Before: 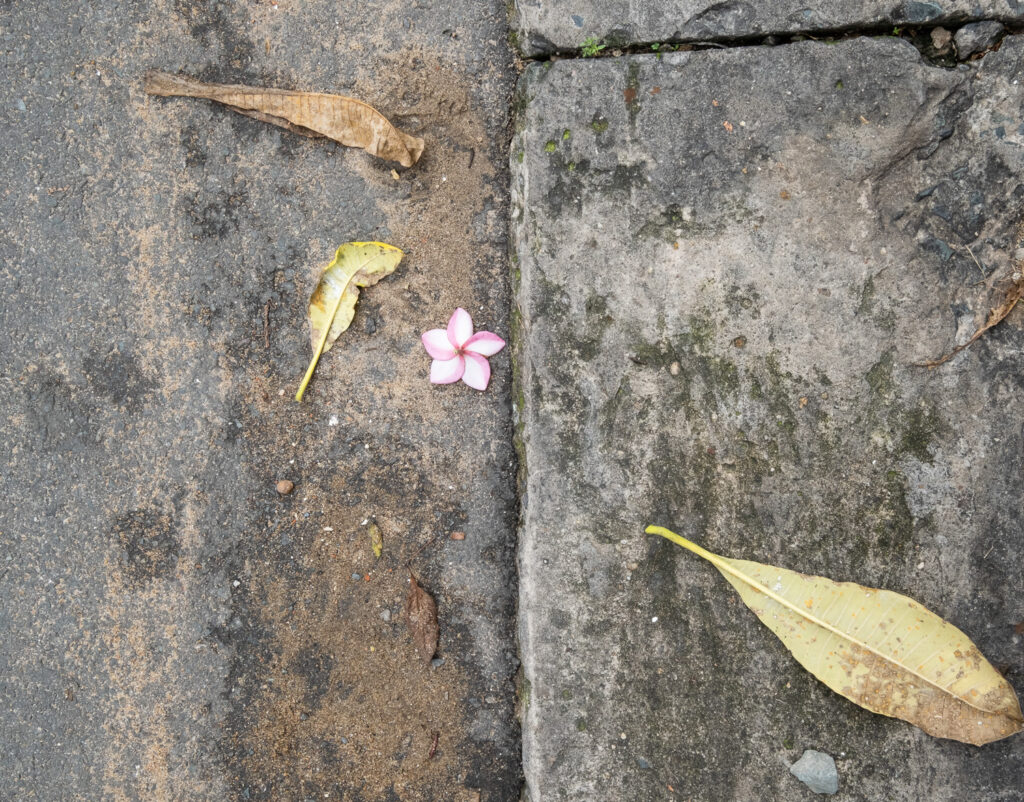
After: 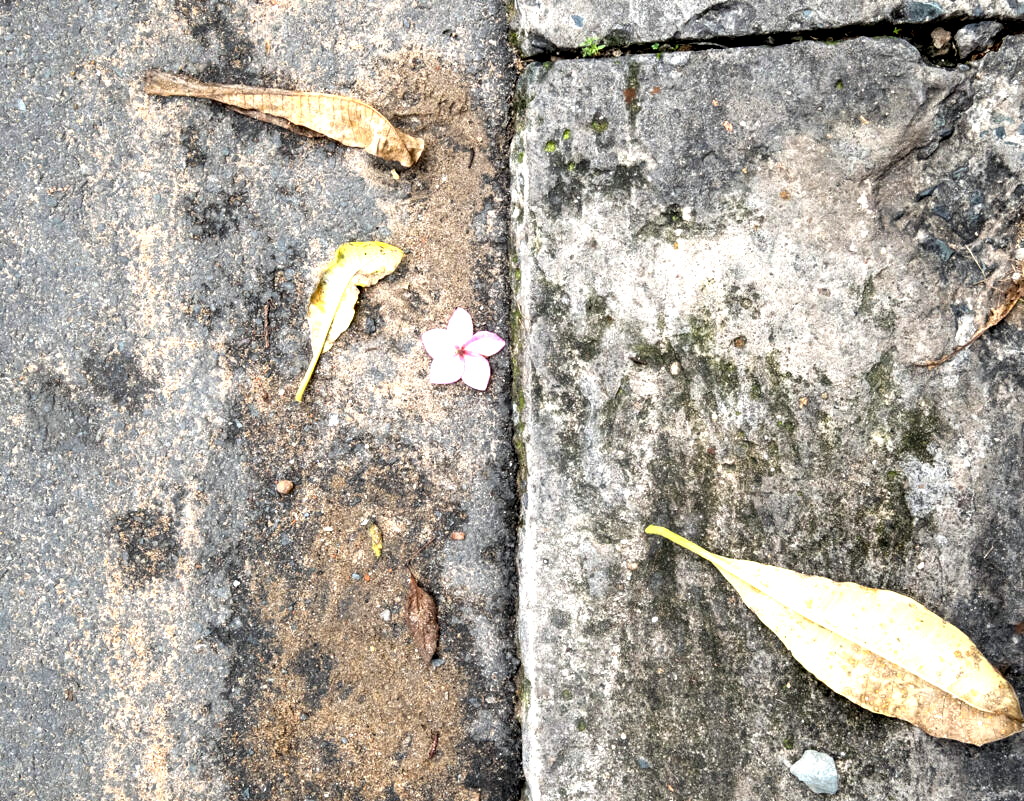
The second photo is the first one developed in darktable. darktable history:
exposure: exposure 0.402 EV, compensate highlight preservation false
contrast equalizer: y [[0.6 ×6], [0.55 ×6], [0 ×6], [0 ×6], [0 ×6]]
crop: bottom 0.053%
tone equalizer: -8 EV -0.429 EV, -7 EV -0.365 EV, -6 EV -0.309 EV, -5 EV -0.234 EV, -3 EV 0.202 EV, -2 EV 0.32 EV, -1 EV 0.389 EV, +0 EV 0.419 EV, mask exposure compensation -0.497 EV
